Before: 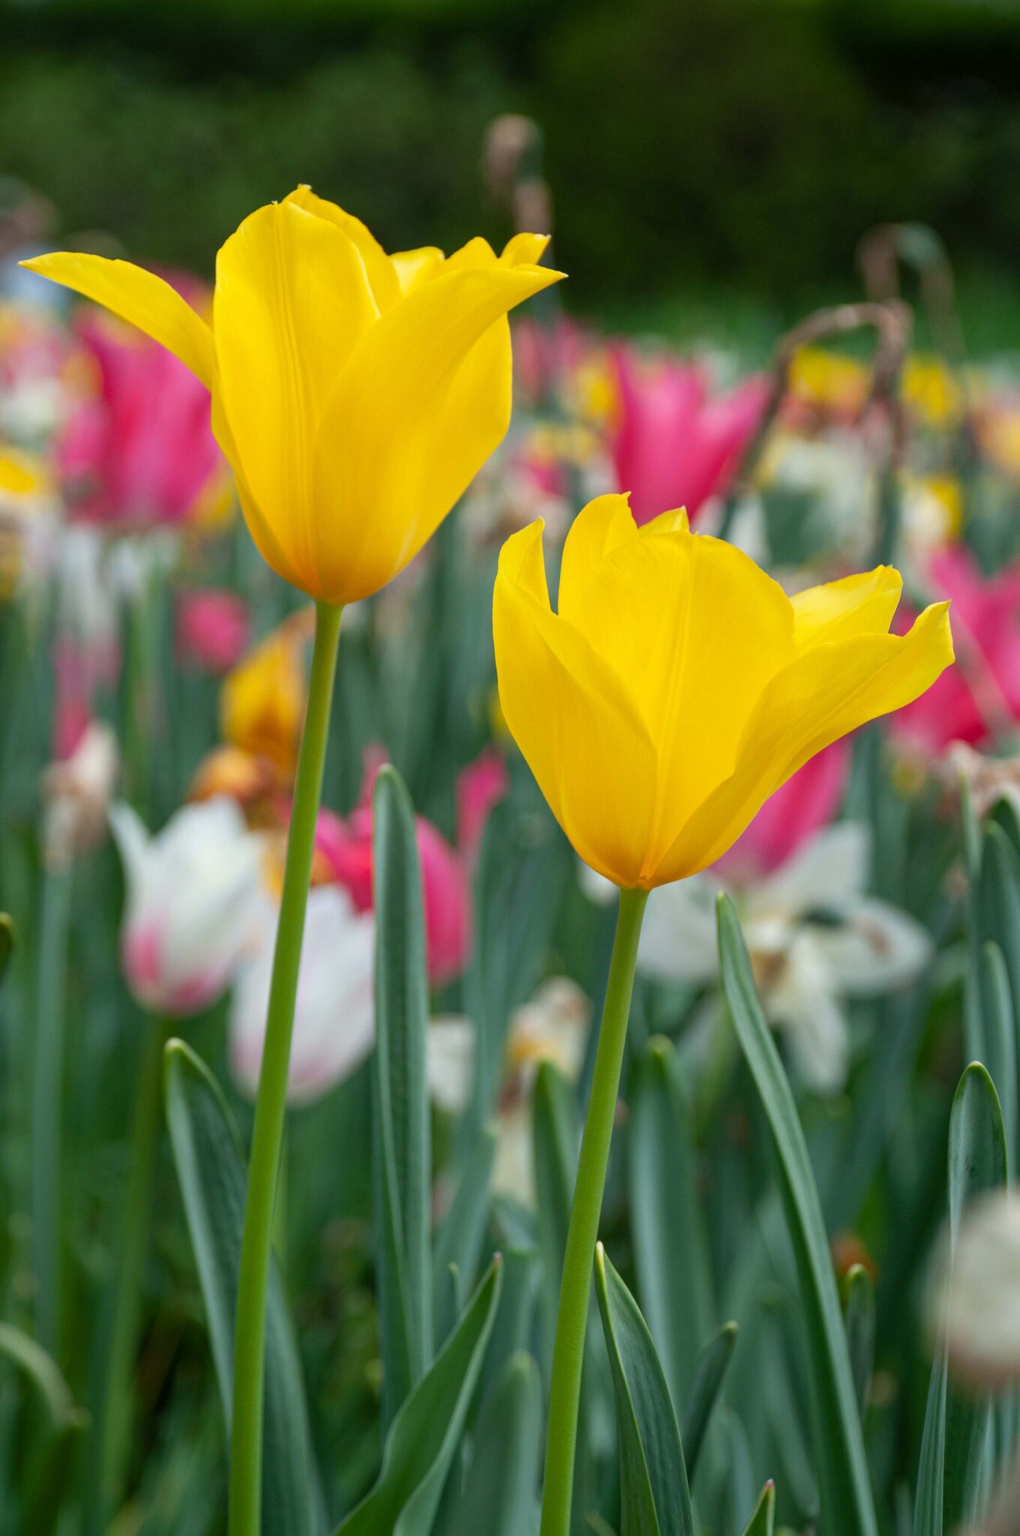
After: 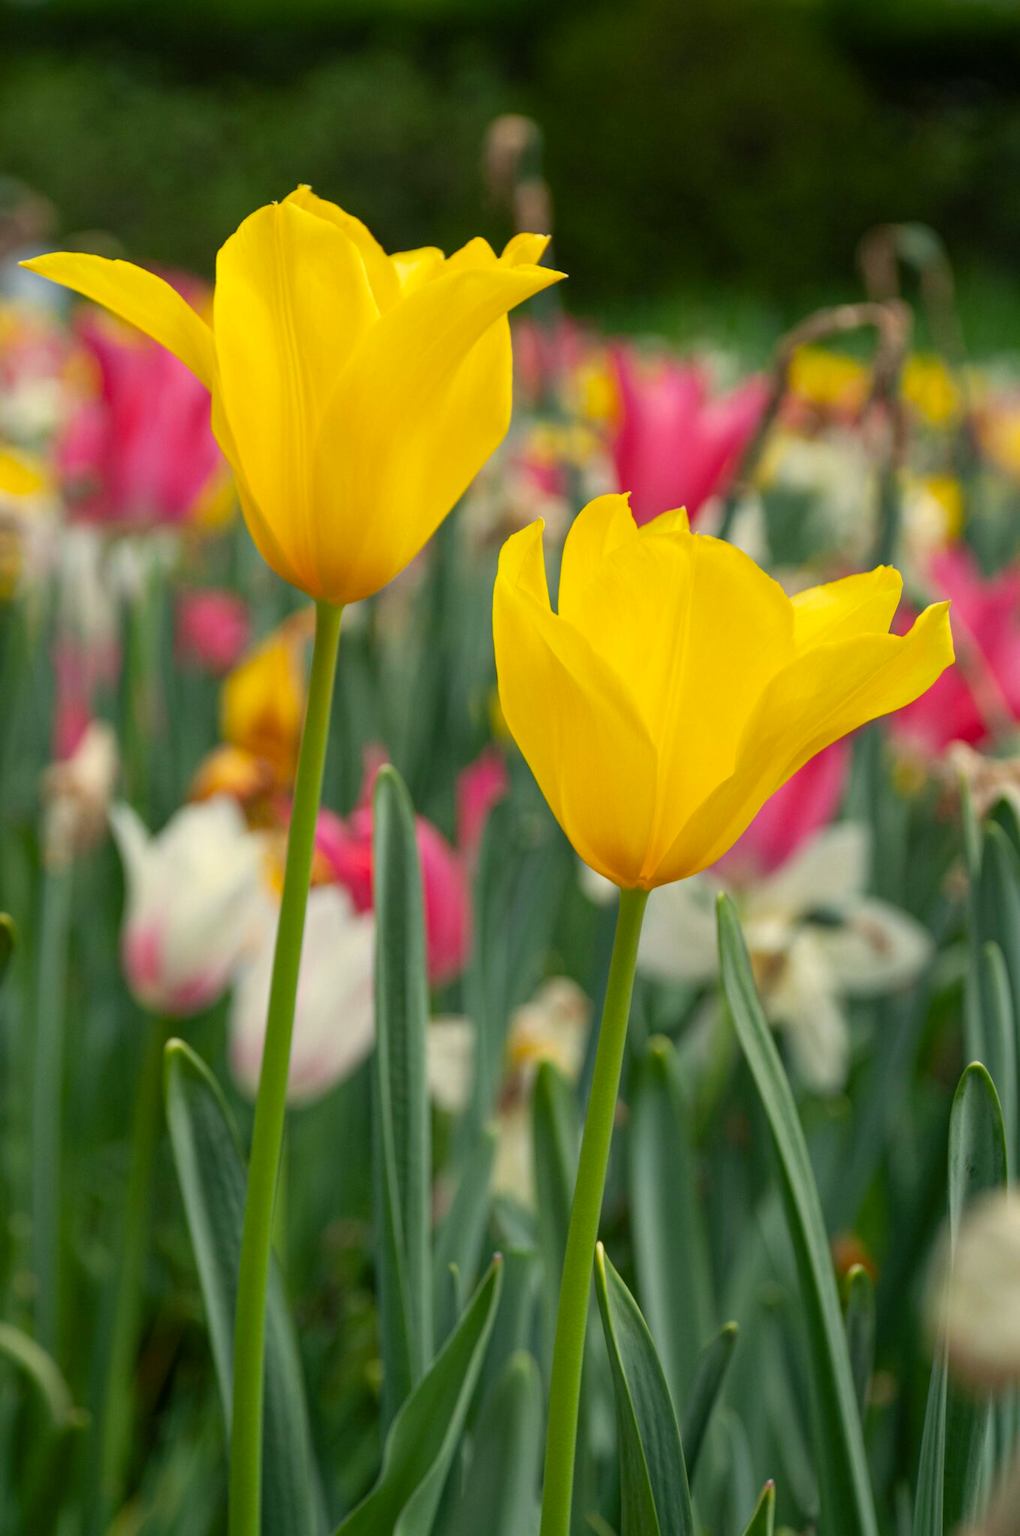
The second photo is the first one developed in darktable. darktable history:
color correction: highlights a* 1.42, highlights b* 18.15
